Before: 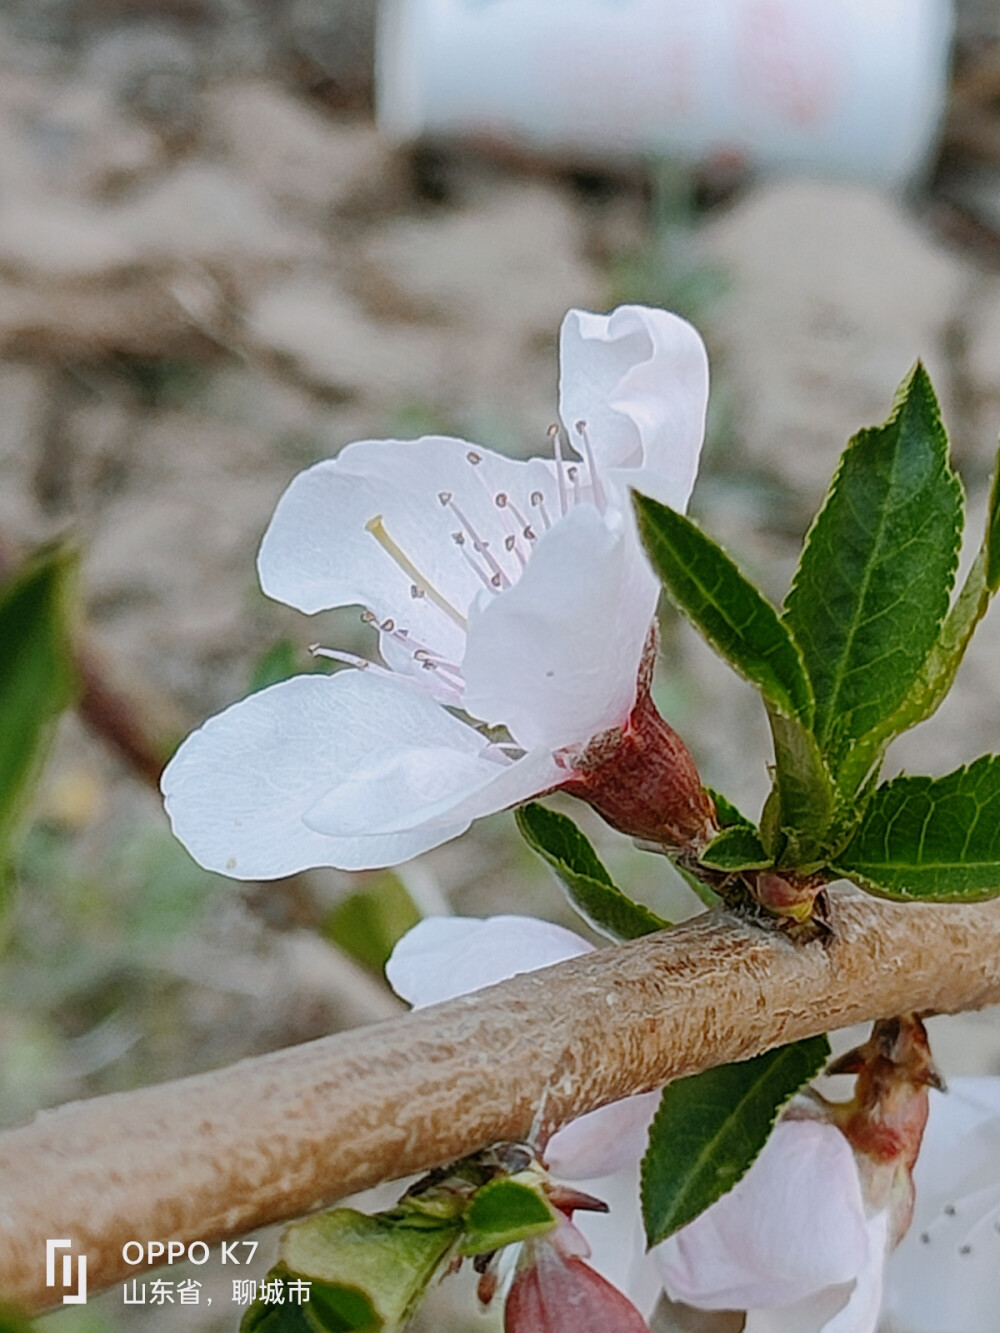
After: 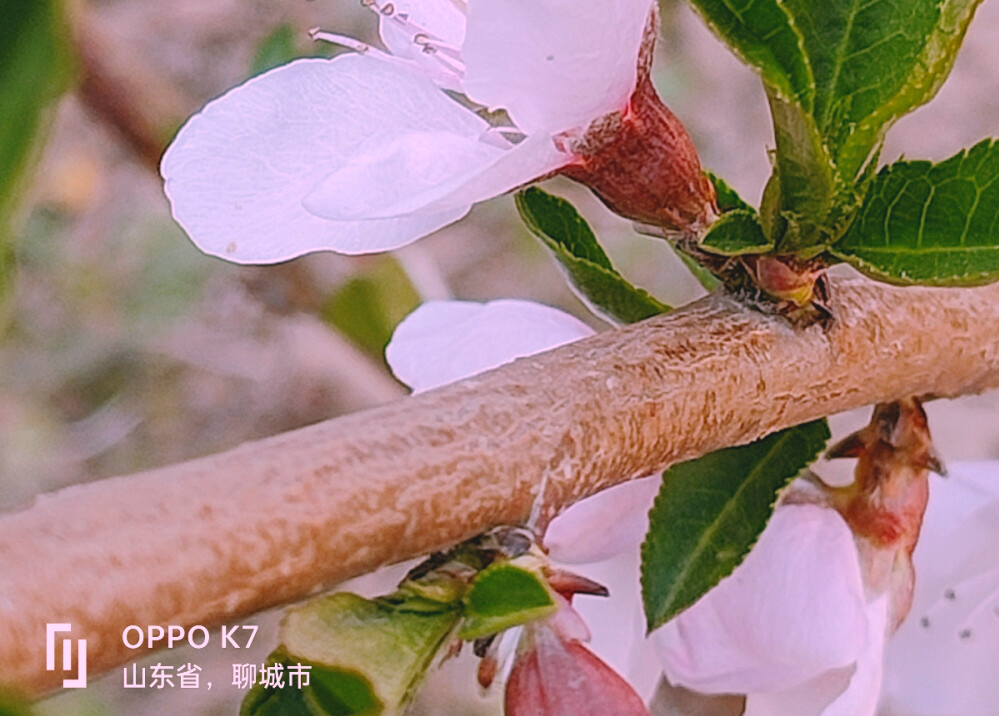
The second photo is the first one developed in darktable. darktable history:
crop and rotate: top 46.237%
contrast brightness saturation: contrast -0.1, brightness 0.05, saturation 0.08
white balance: red 1.188, blue 1.11
